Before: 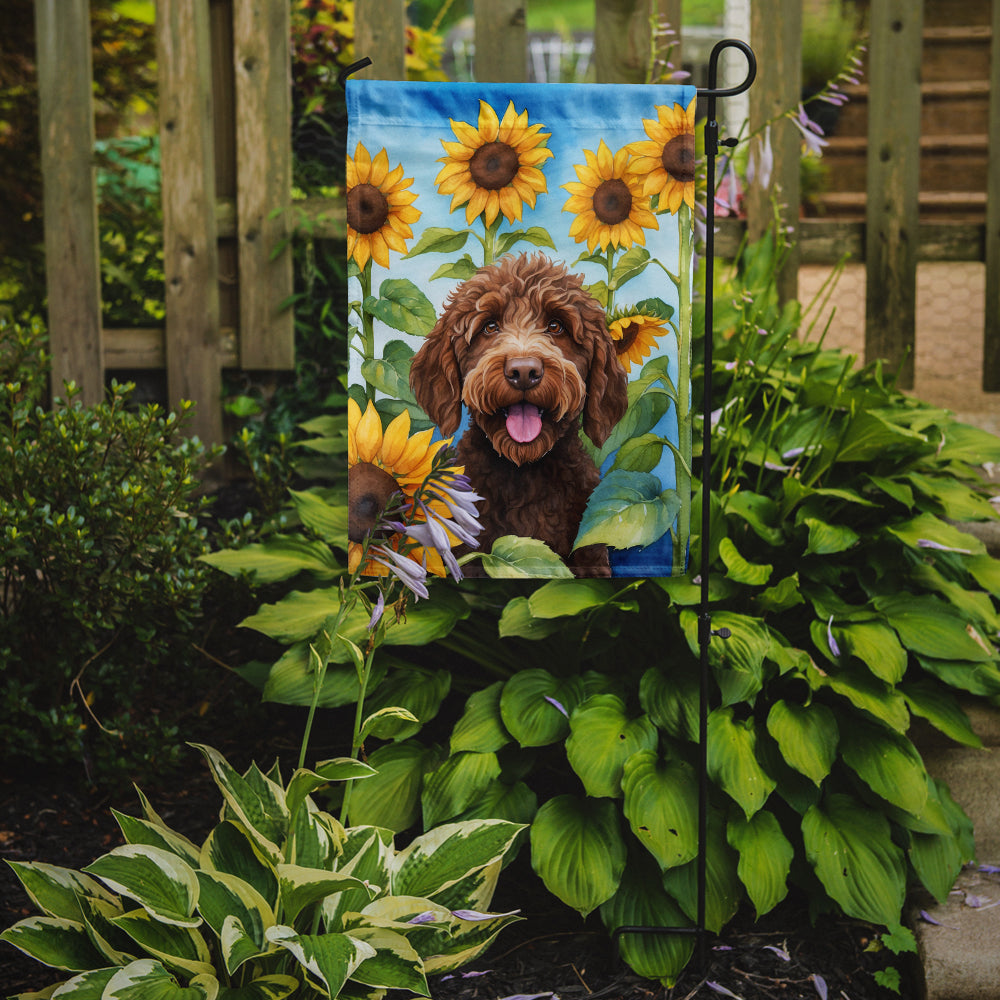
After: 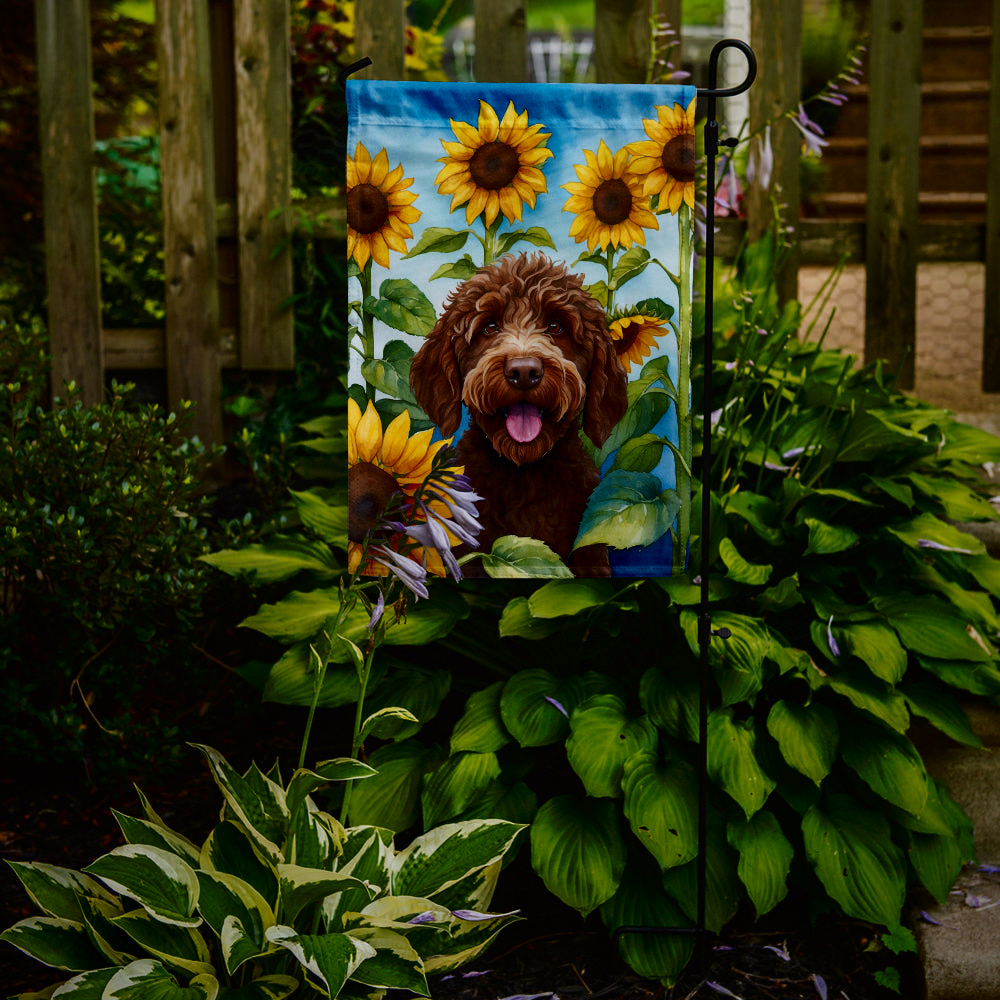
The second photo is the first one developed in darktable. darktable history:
exposure: exposure -0.144 EV, compensate highlight preservation false
contrast brightness saturation: contrast 0.186, brightness -0.233, saturation 0.108
